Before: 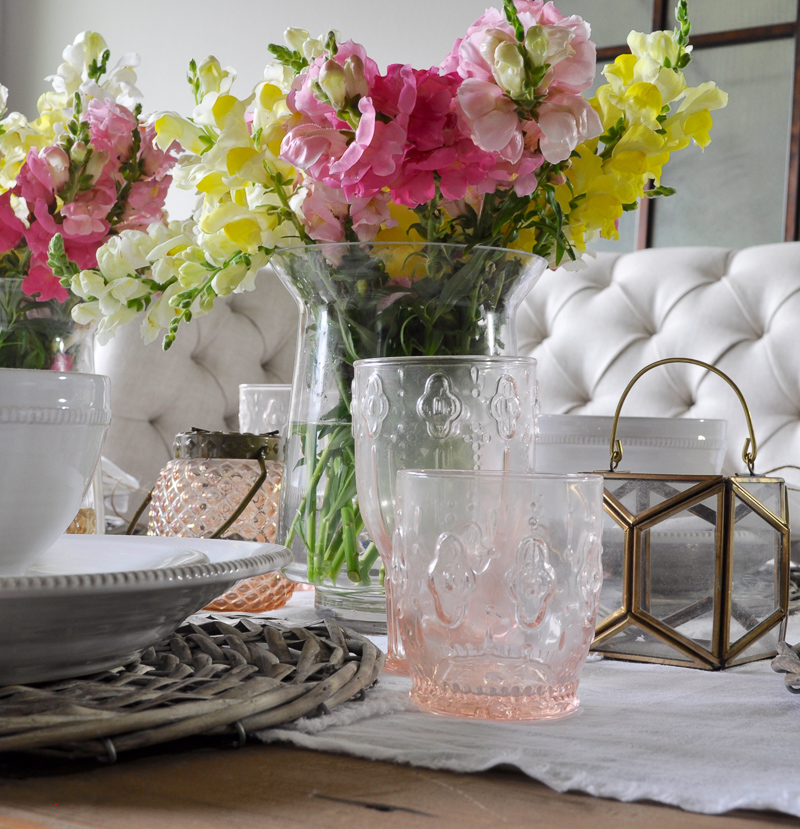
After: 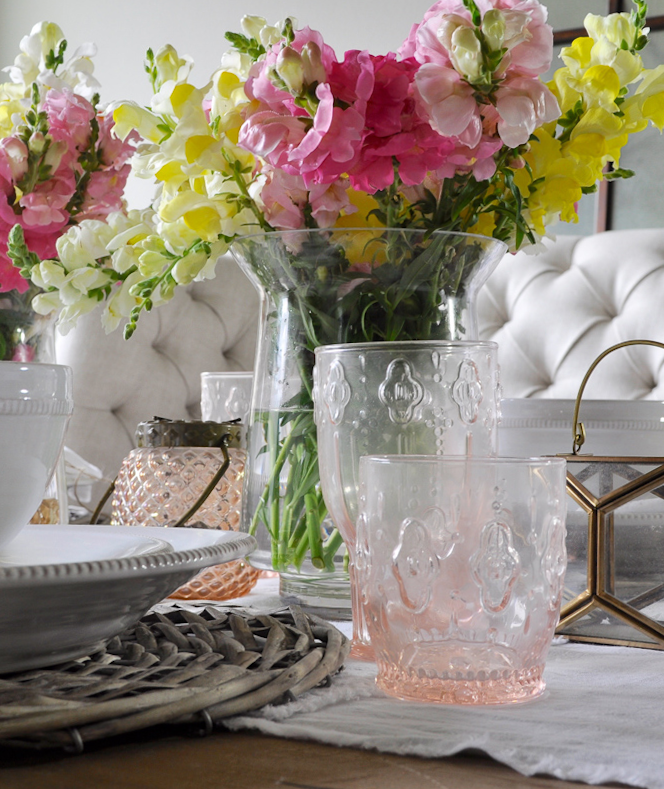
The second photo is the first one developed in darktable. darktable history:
crop and rotate: angle 0.795°, left 4.156%, top 1.015%, right 11.627%, bottom 2.391%
